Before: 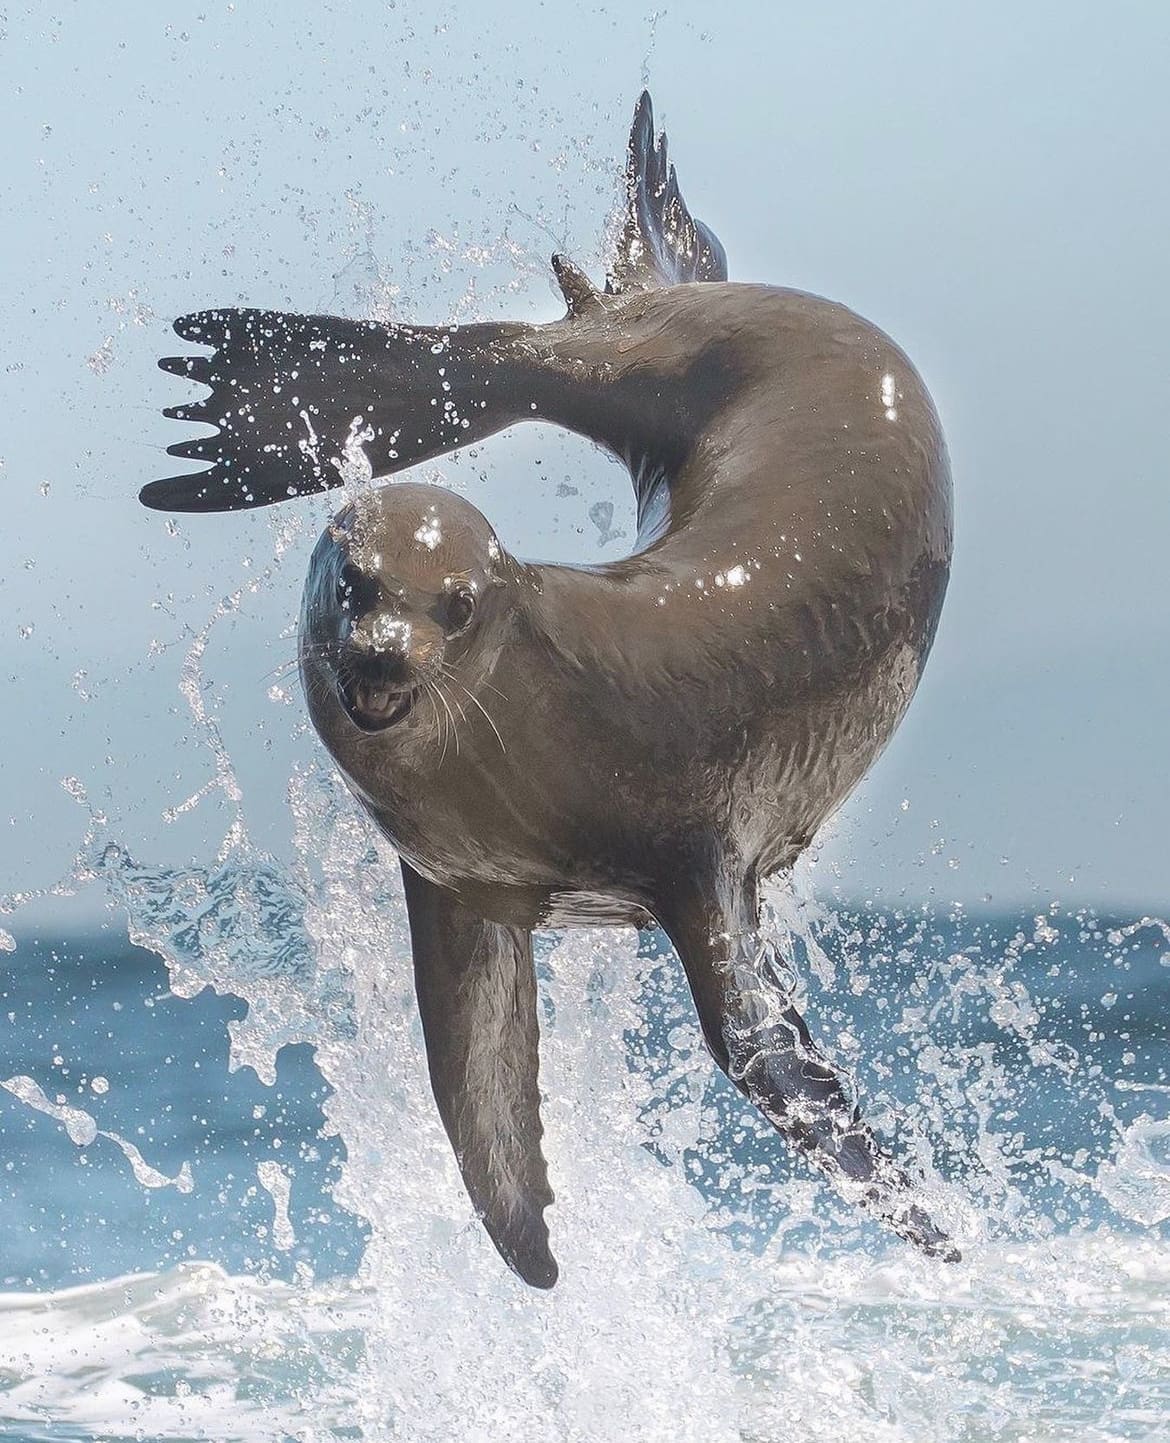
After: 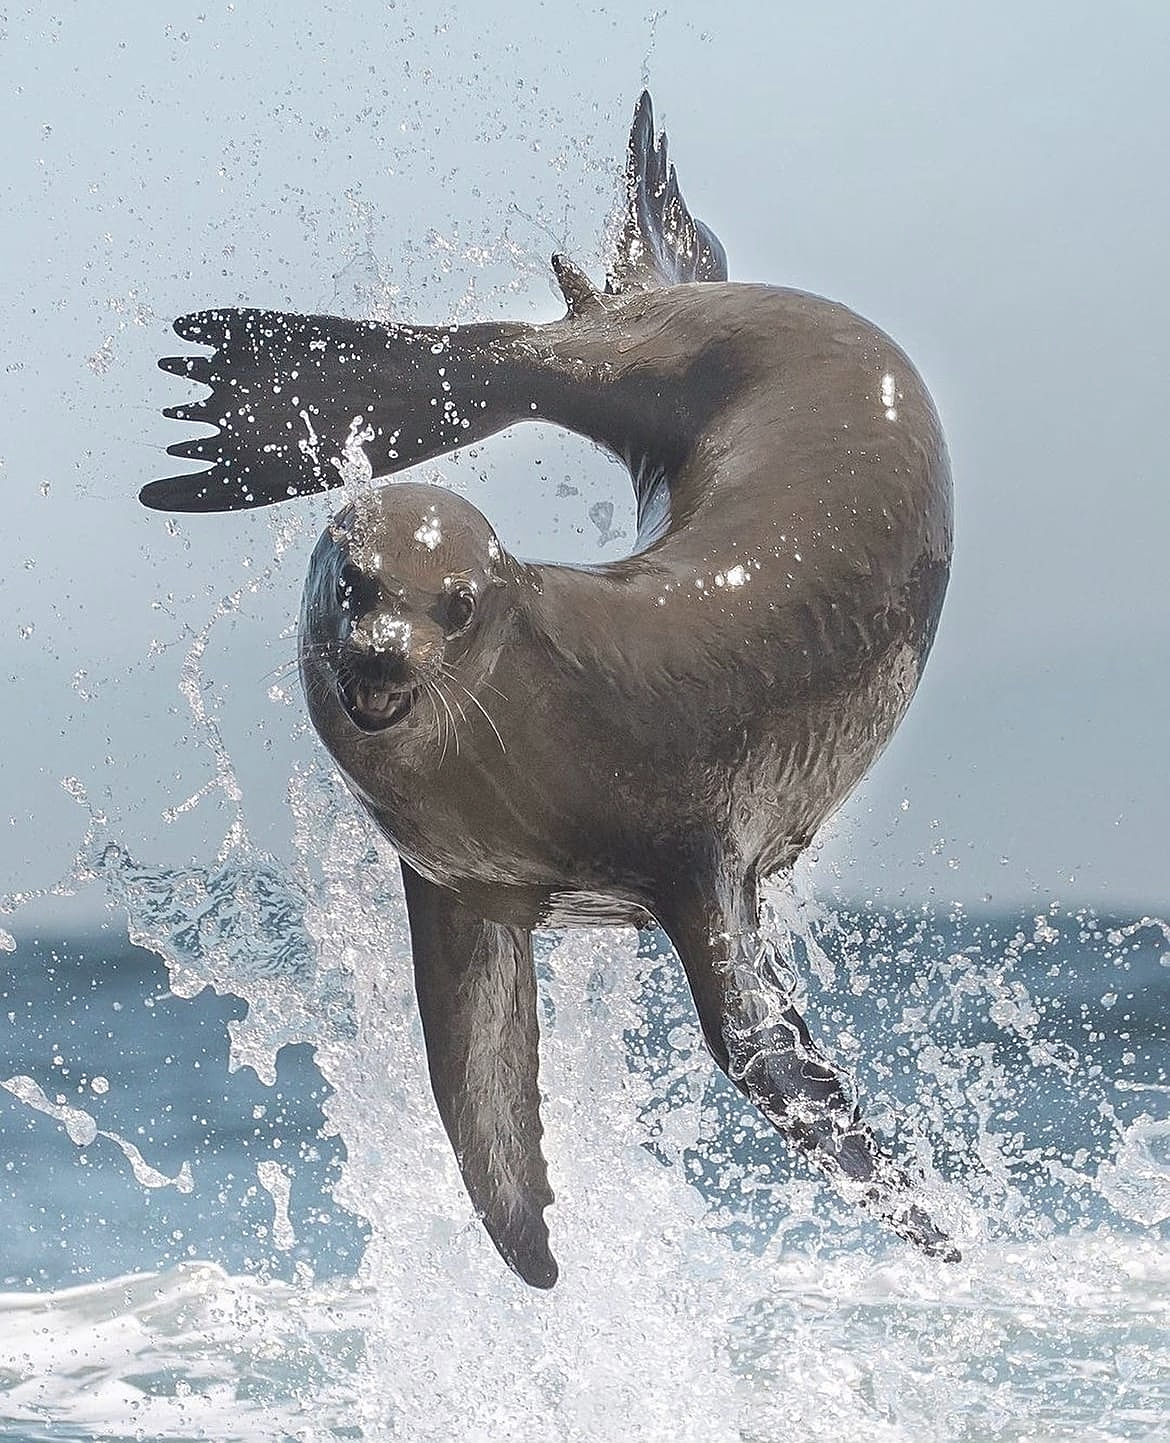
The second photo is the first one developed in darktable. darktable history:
sharpen: on, module defaults
color correction: highlights b* -0.019, saturation 0.778
